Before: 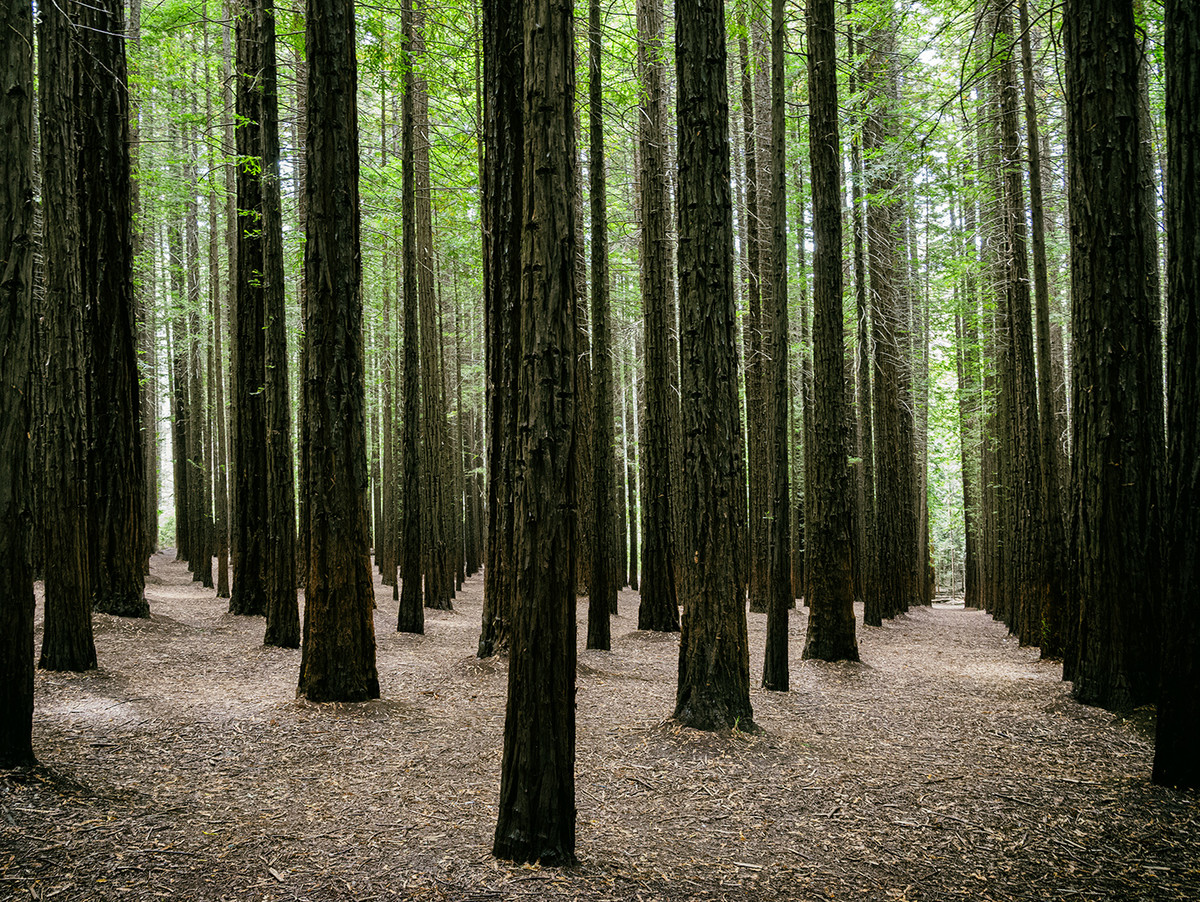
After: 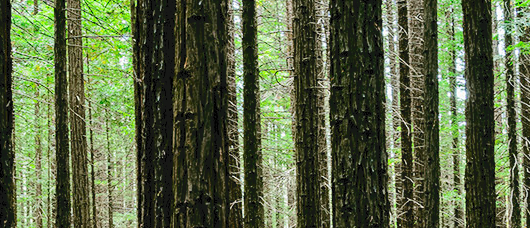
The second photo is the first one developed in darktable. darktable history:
tone curve: curves: ch0 [(0, 0) (0.003, 0.076) (0.011, 0.081) (0.025, 0.084) (0.044, 0.092) (0.069, 0.1) (0.1, 0.117) (0.136, 0.144) (0.177, 0.186) (0.224, 0.237) (0.277, 0.306) (0.335, 0.39) (0.399, 0.494) (0.468, 0.574) (0.543, 0.666) (0.623, 0.722) (0.709, 0.79) (0.801, 0.855) (0.898, 0.926) (1, 1)], color space Lab, independent channels, preserve colors none
crop: left 29.028%, top 16.865%, right 26.802%, bottom 57.809%
